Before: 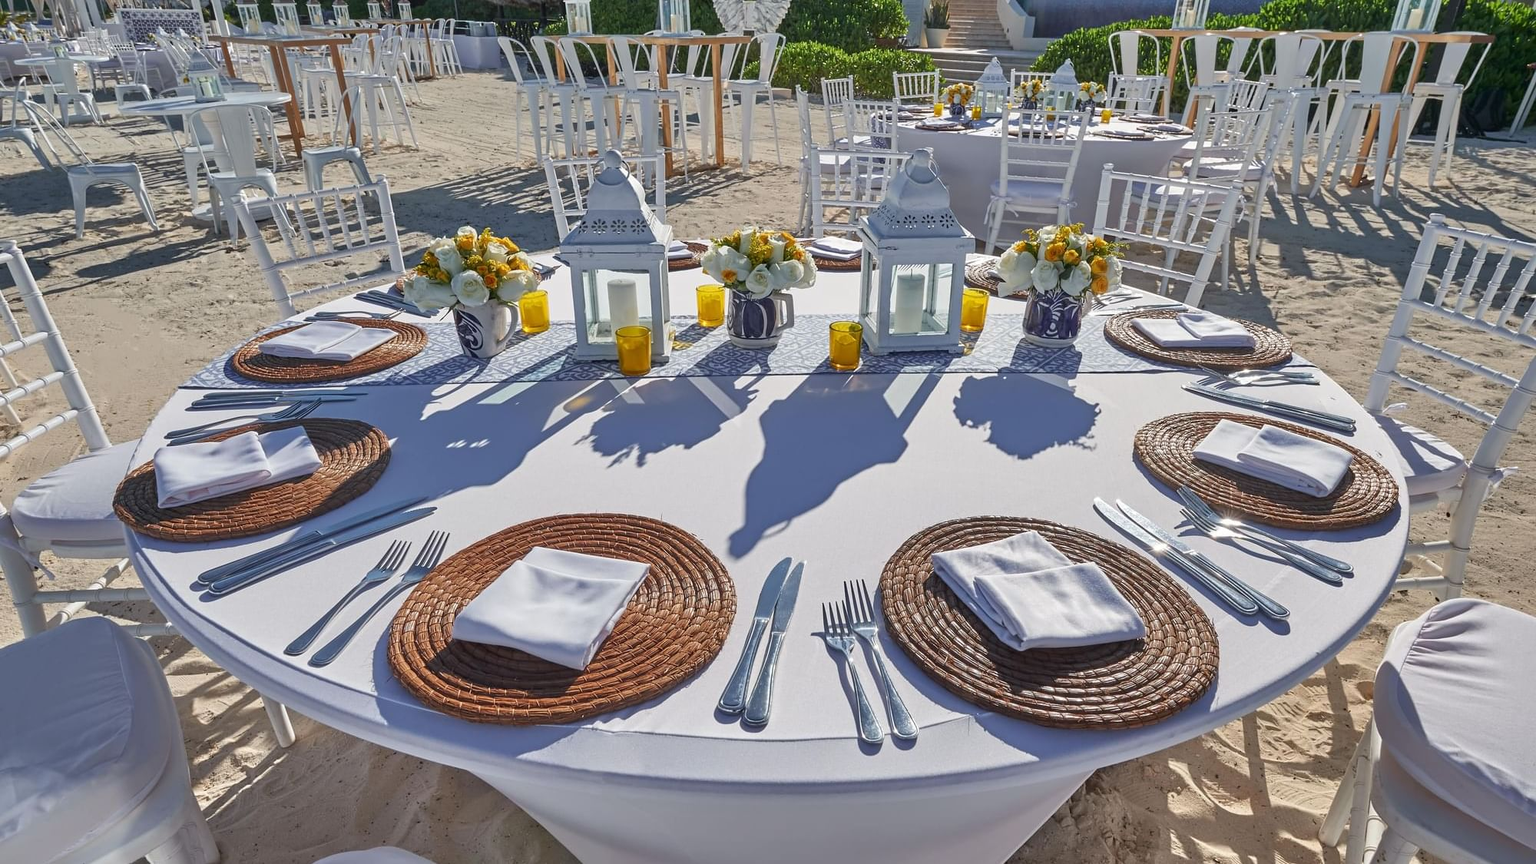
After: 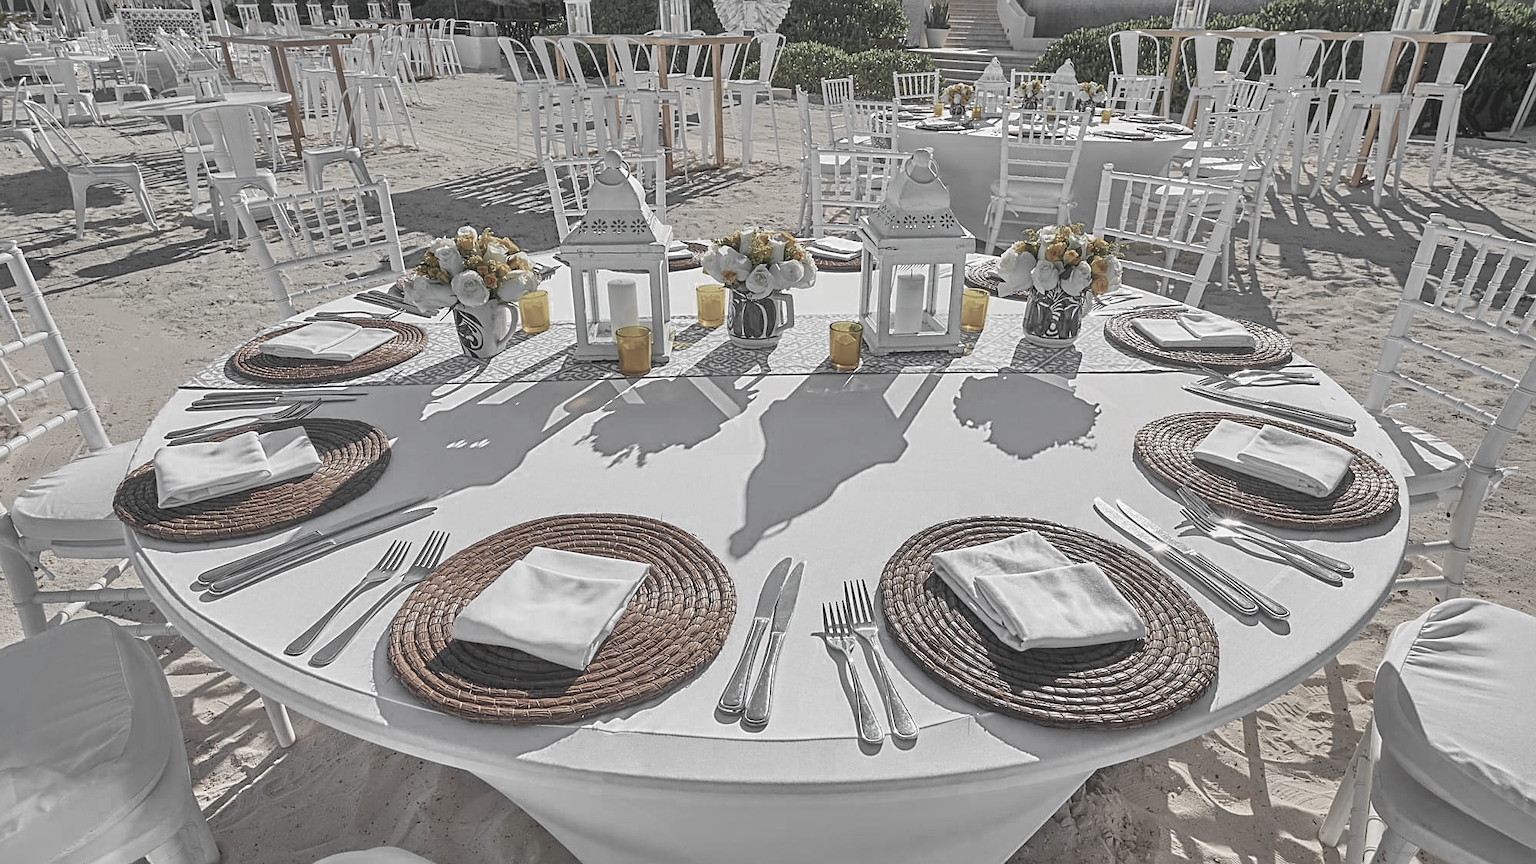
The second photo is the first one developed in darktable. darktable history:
color zones: curves: ch0 [(0, 0.613) (0.01, 0.613) (0.245, 0.448) (0.498, 0.529) (0.642, 0.665) (0.879, 0.777) (0.99, 0.613)]; ch1 [(0, 0.035) (0.121, 0.189) (0.259, 0.197) (0.415, 0.061) (0.589, 0.022) (0.732, 0.022) (0.857, 0.026) (0.991, 0.053)]
contrast brightness saturation: contrast -0.146, brightness 0.053, saturation -0.131
local contrast: highlights 103%, shadows 98%, detail 119%, midtone range 0.2
sharpen: on, module defaults
